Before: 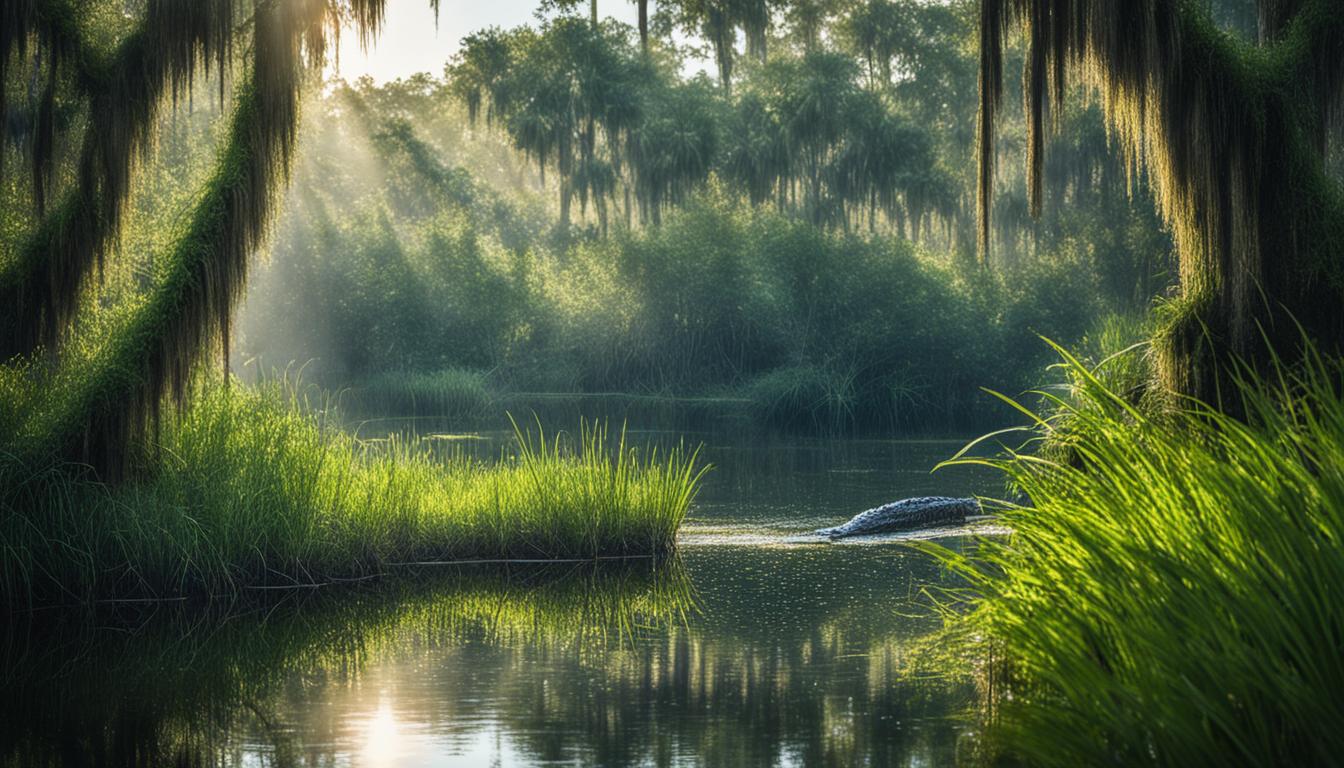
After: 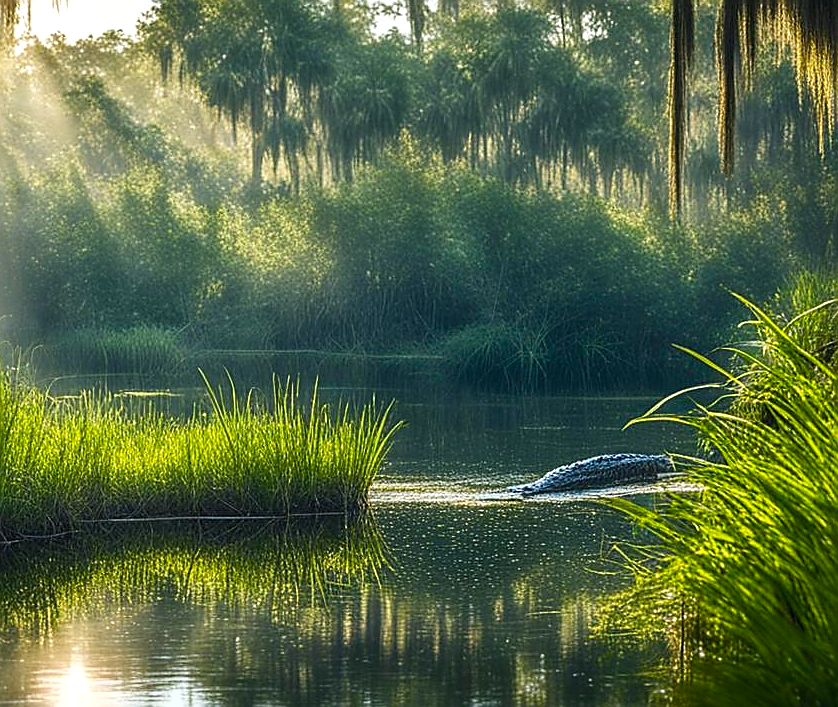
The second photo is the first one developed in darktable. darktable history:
sharpen: radius 1.4, amount 1.25, threshold 0.7
color balance rgb: linear chroma grading › shadows 16%, perceptual saturation grading › global saturation 8%, perceptual saturation grading › shadows 4%, perceptual brilliance grading › global brilliance 2%, perceptual brilliance grading › highlights 8%, perceptual brilliance grading › shadows -4%, global vibrance 16%, saturation formula JzAzBz (2021)
crop and rotate: left 22.918%, top 5.629%, right 14.711%, bottom 2.247%
